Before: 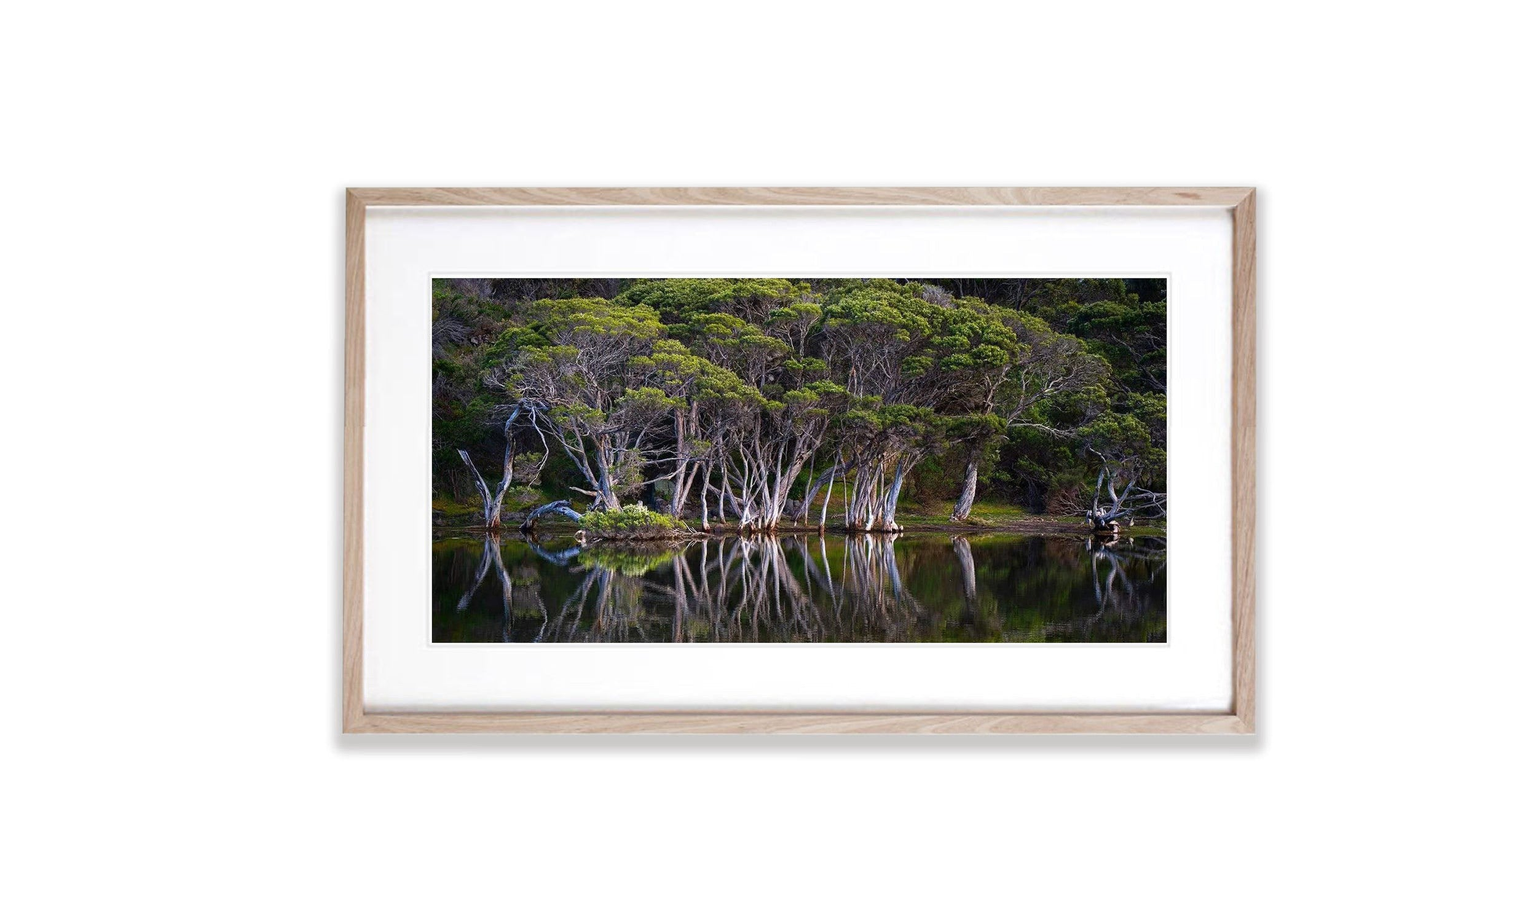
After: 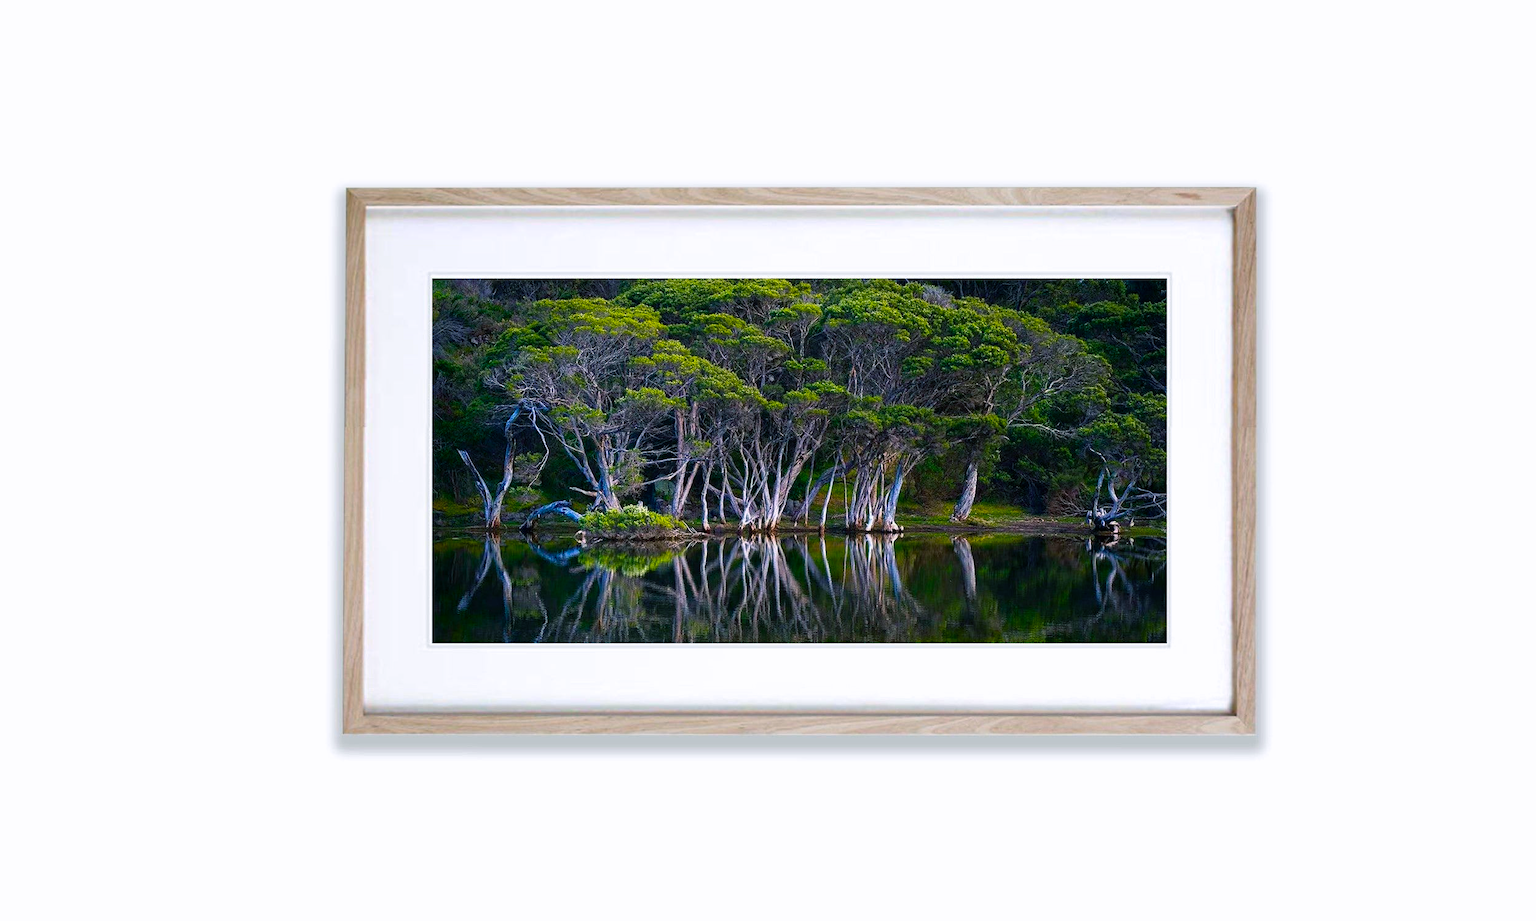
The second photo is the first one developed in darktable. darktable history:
color balance rgb: power › luminance -7.749%, power › chroma 2.26%, power › hue 221.28°, linear chroma grading › shadows 9.762%, linear chroma grading › highlights 10.216%, linear chroma grading › global chroma 15.511%, linear chroma grading › mid-tones 14.667%, perceptual saturation grading › global saturation 0.883%, global vibrance 40.883%
contrast brightness saturation: saturation -0.049
